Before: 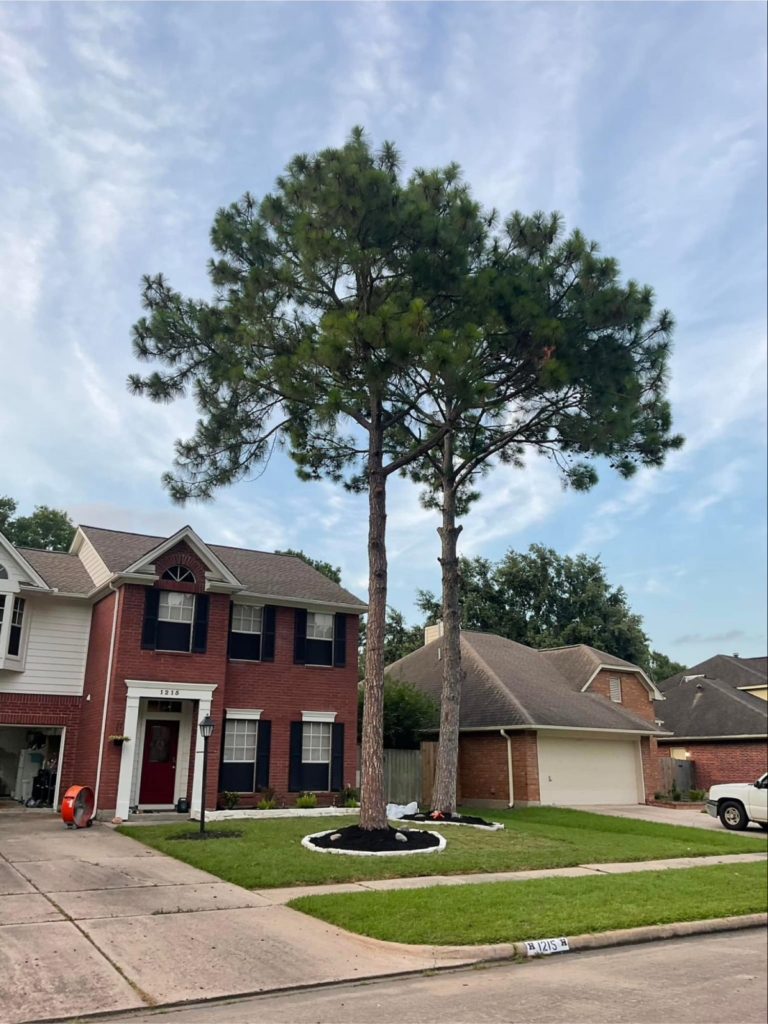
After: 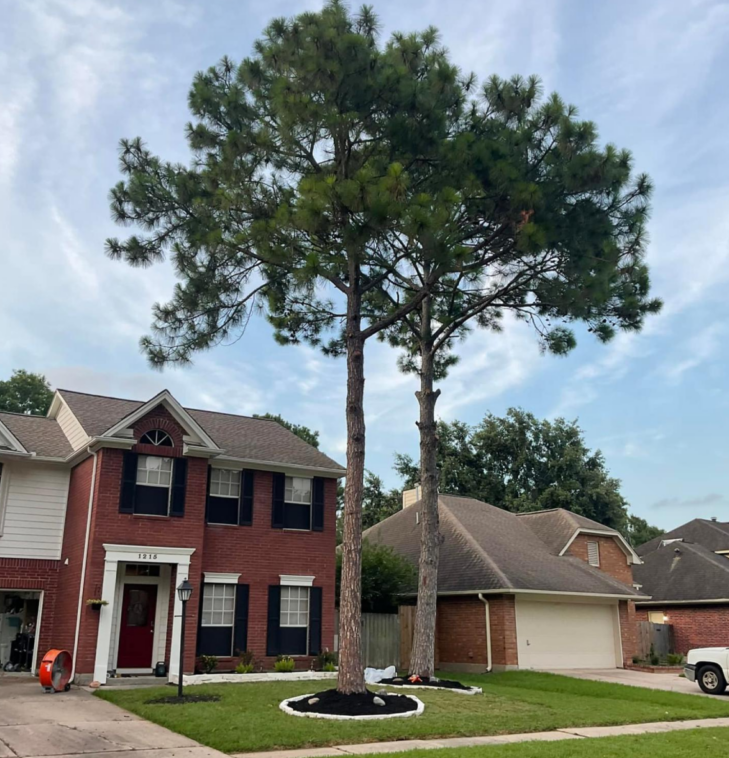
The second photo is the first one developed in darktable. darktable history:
crop and rotate: left 2.991%, top 13.302%, right 1.981%, bottom 12.636%
tone equalizer: on, module defaults
